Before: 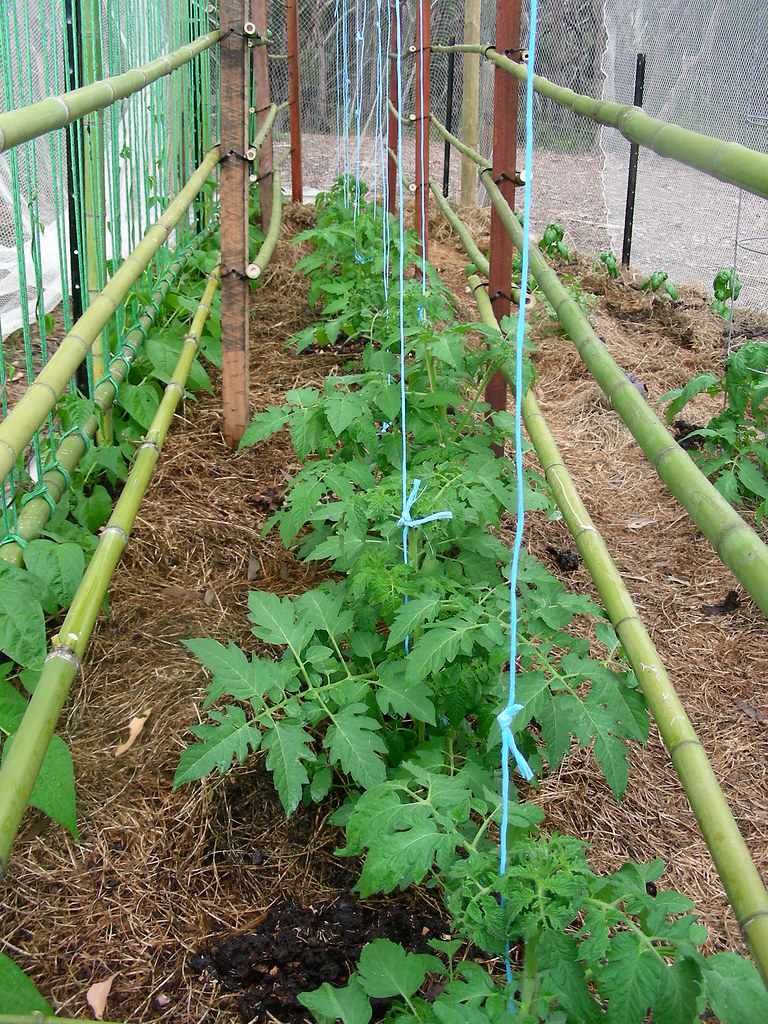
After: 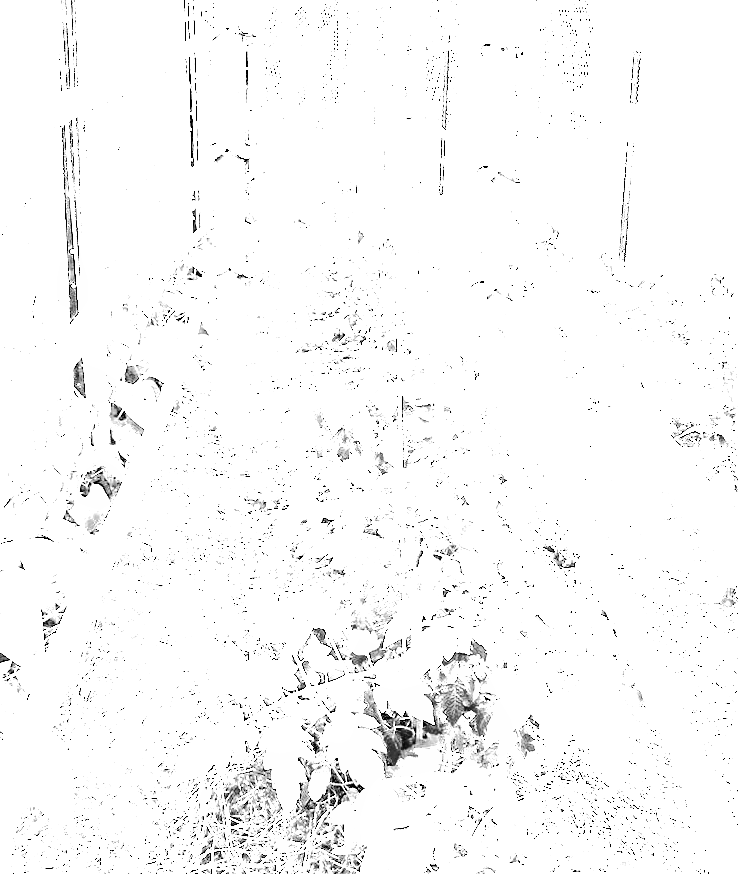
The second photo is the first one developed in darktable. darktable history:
filmic rgb: black relative exposure -3.63 EV, white relative exposure 2.16 EV, hardness 3.62
crop and rotate: angle 0.2°, left 0.275%, right 3.127%, bottom 14.18%
white balance: red 8, blue 8
monochrome: on, module defaults
exposure: black level correction 0, exposure 1.1 EV, compensate exposure bias true, compensate highlight preservation false
